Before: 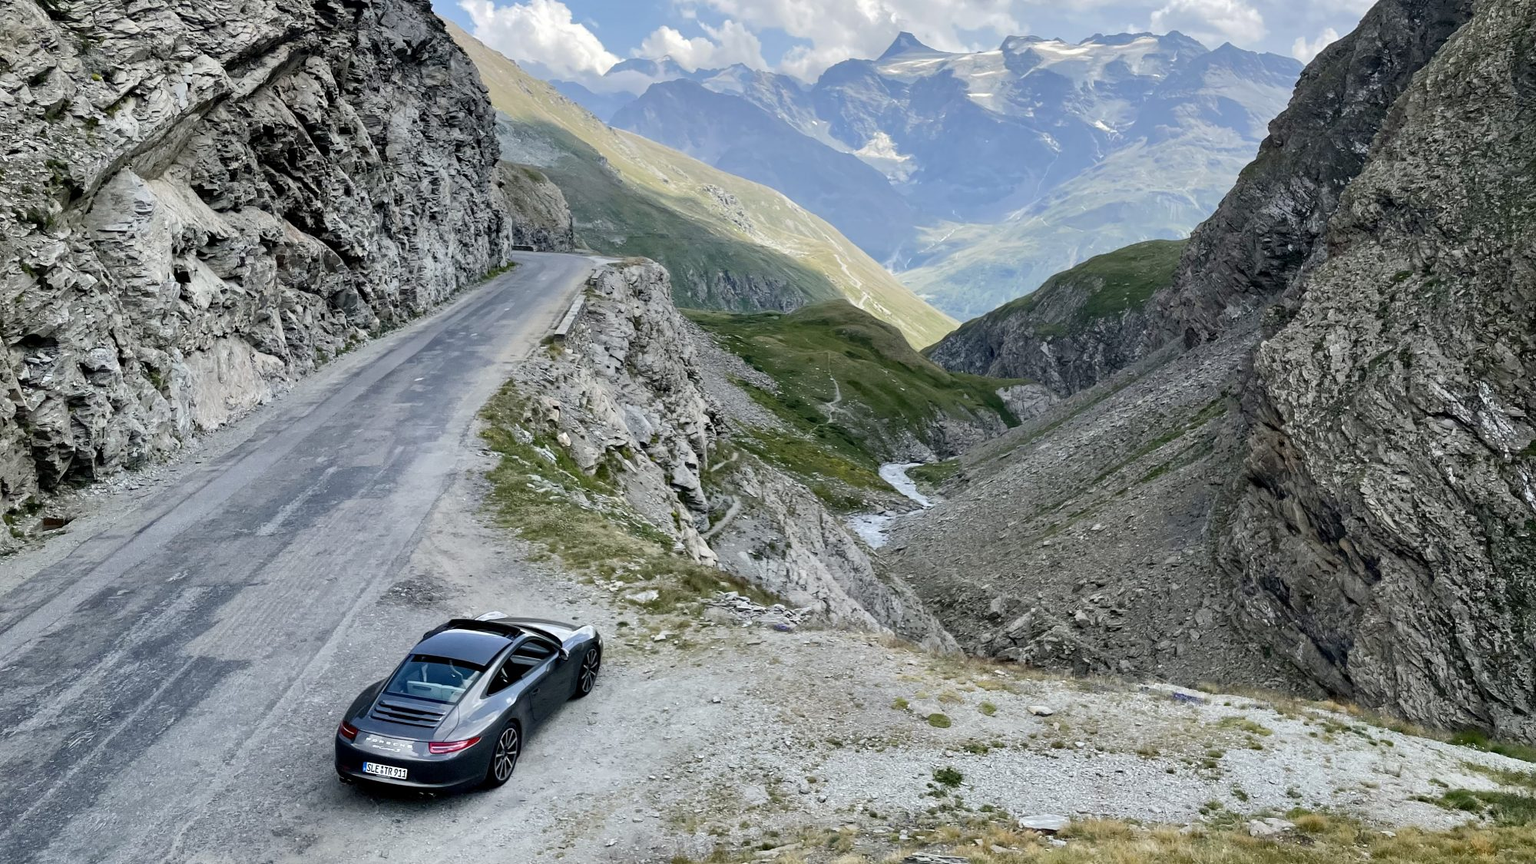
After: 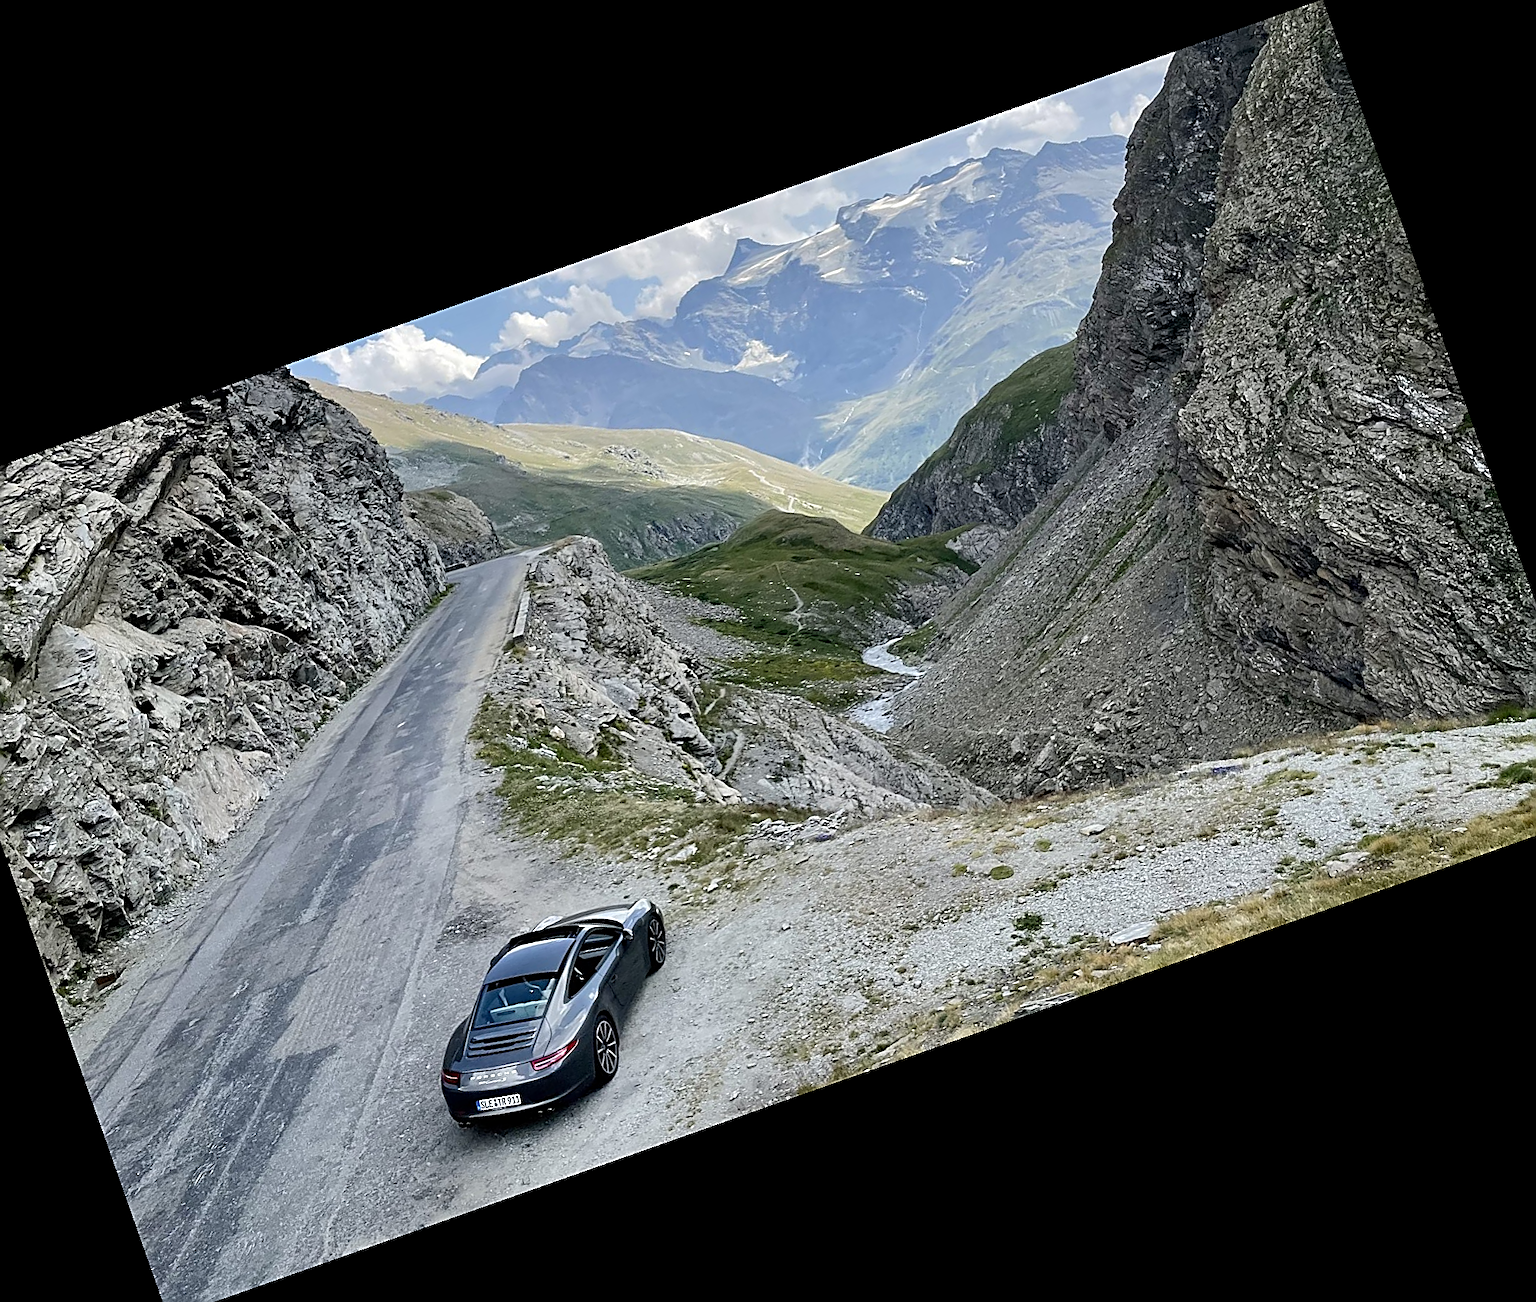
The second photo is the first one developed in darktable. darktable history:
sharpen: amount 1
crop and rotate: angle 19.43°, left 6.812%, right 4.125%, bottom 1.087%
